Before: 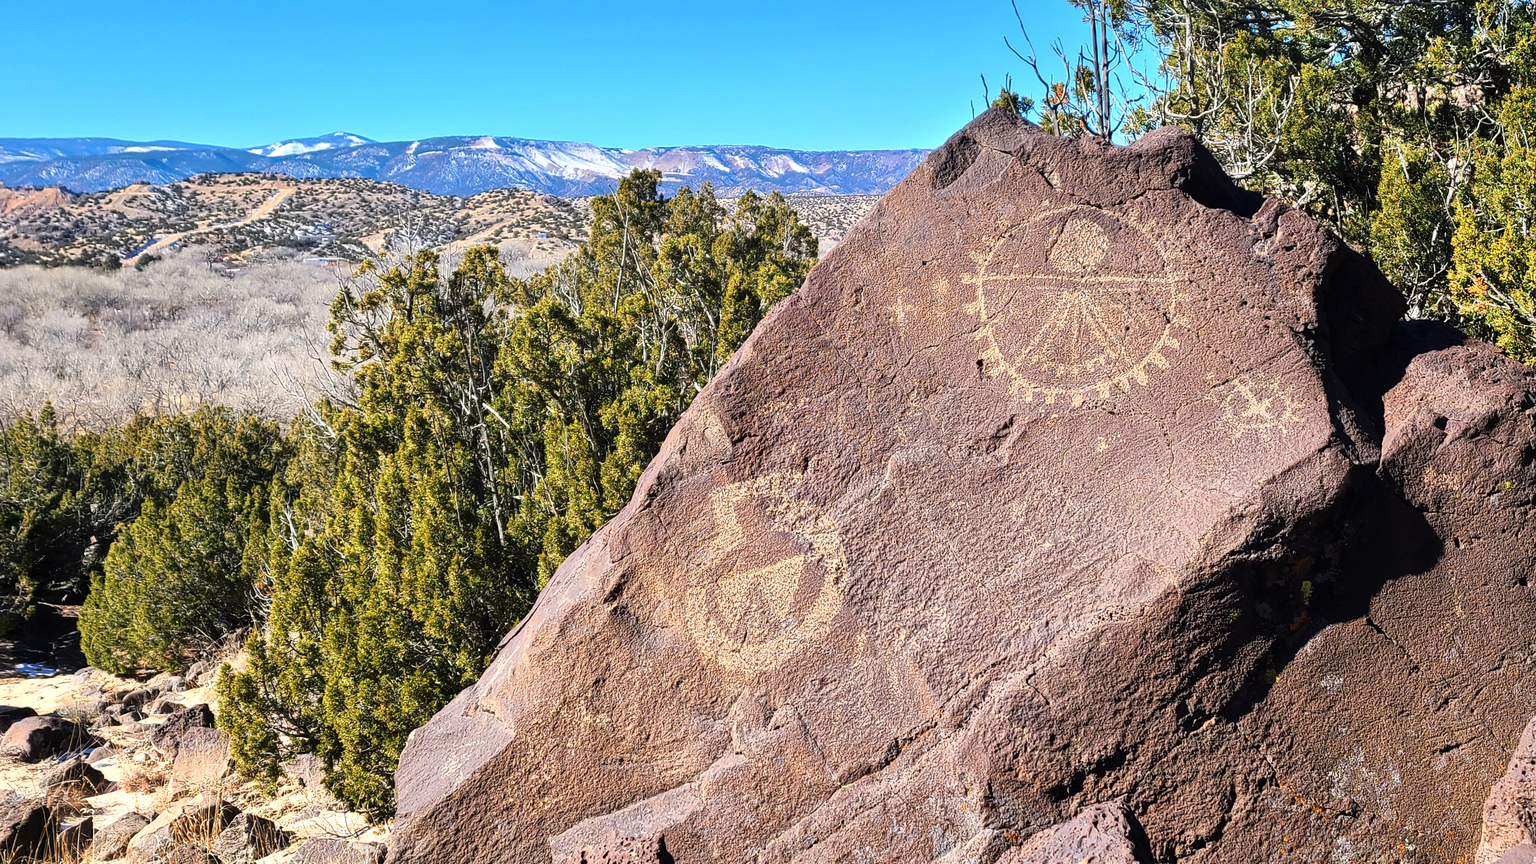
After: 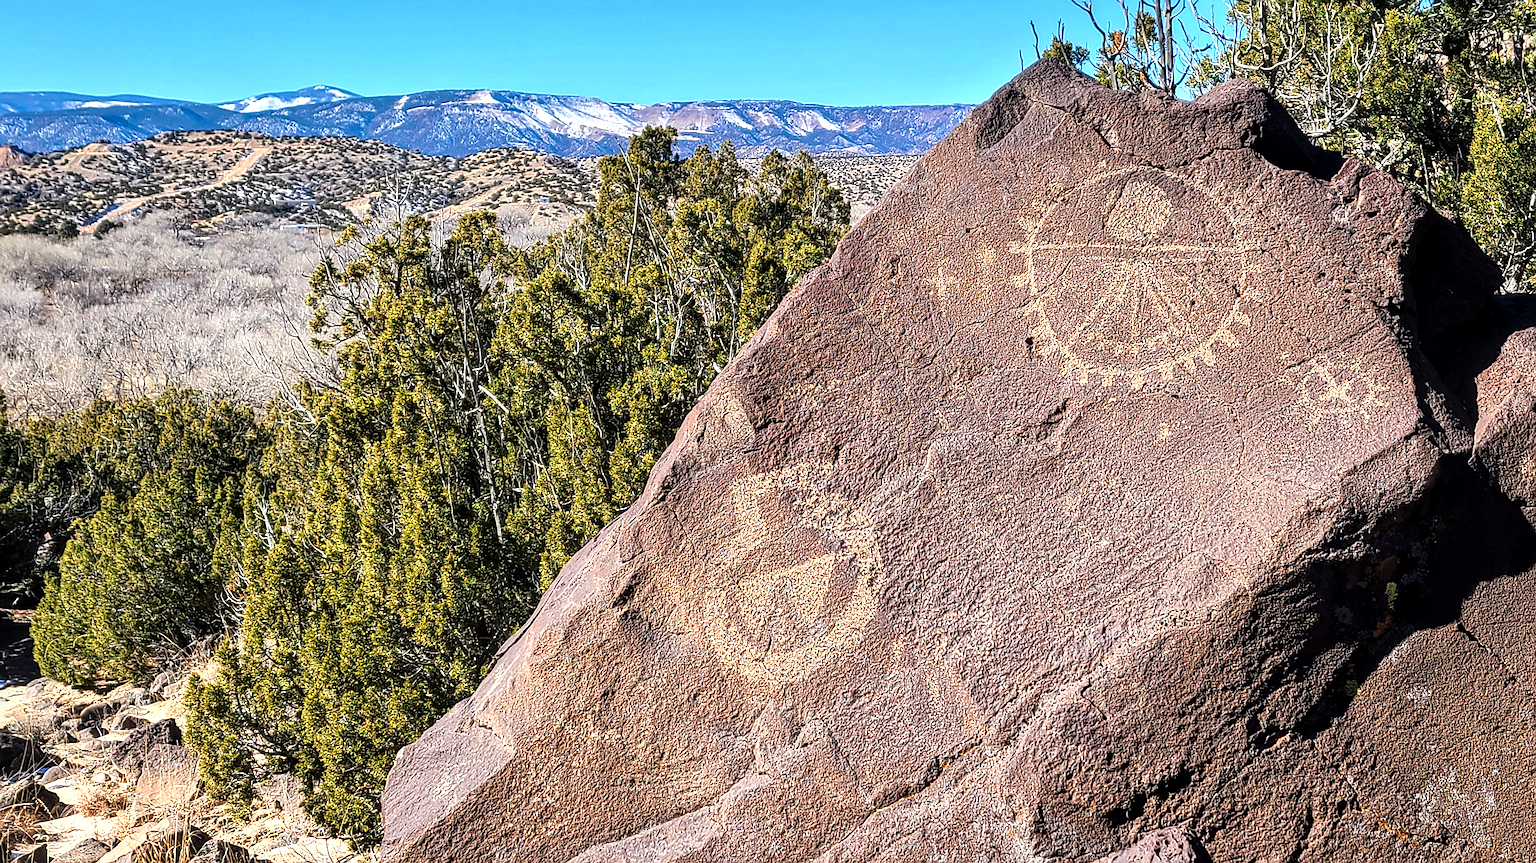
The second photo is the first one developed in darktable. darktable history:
sharpen: on, module defaults
local contrast: highlights 59%, detail 145%
crop: left 3.305%, top 6.436%, right 6.389%, bottom 3.258%
